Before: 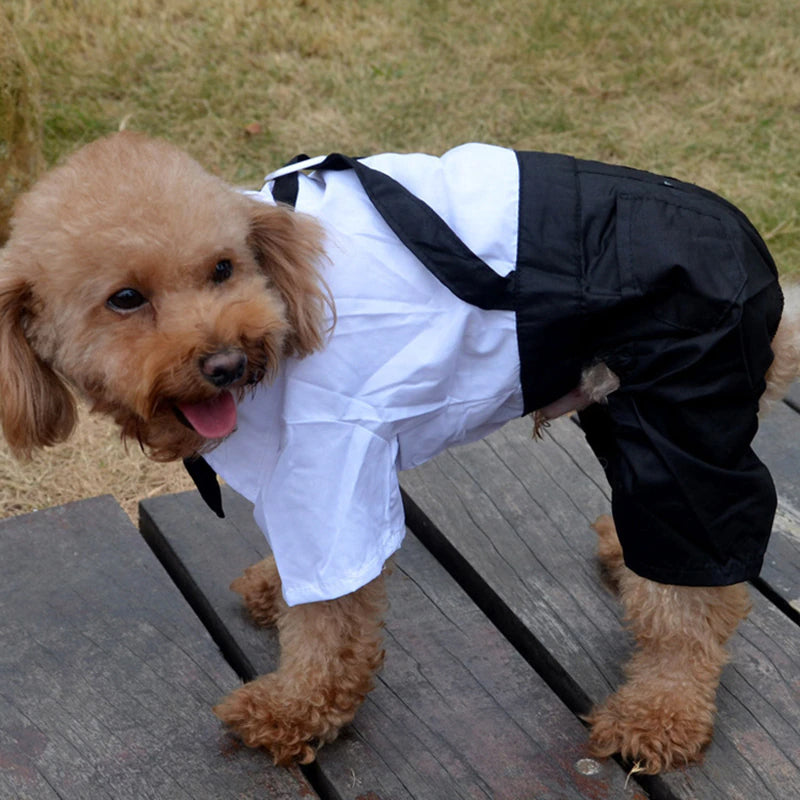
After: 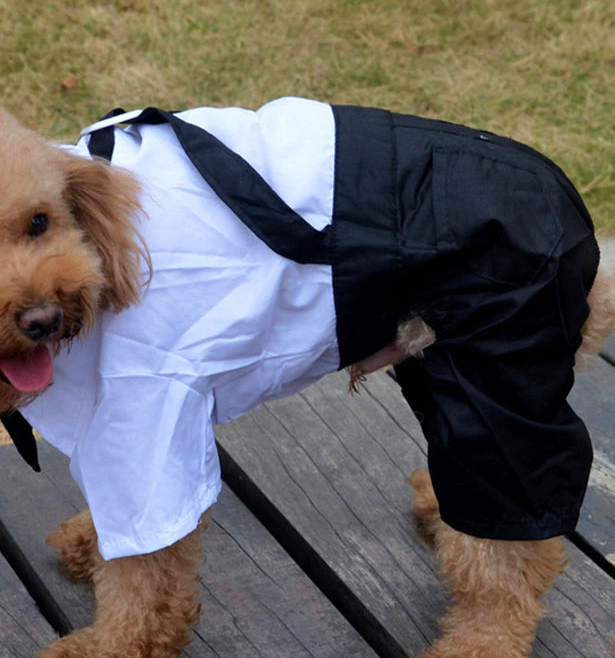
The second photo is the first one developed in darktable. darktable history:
velvia: on, module defaults
crop: left 23.095%, top 5.827%, bottom 11.854%
